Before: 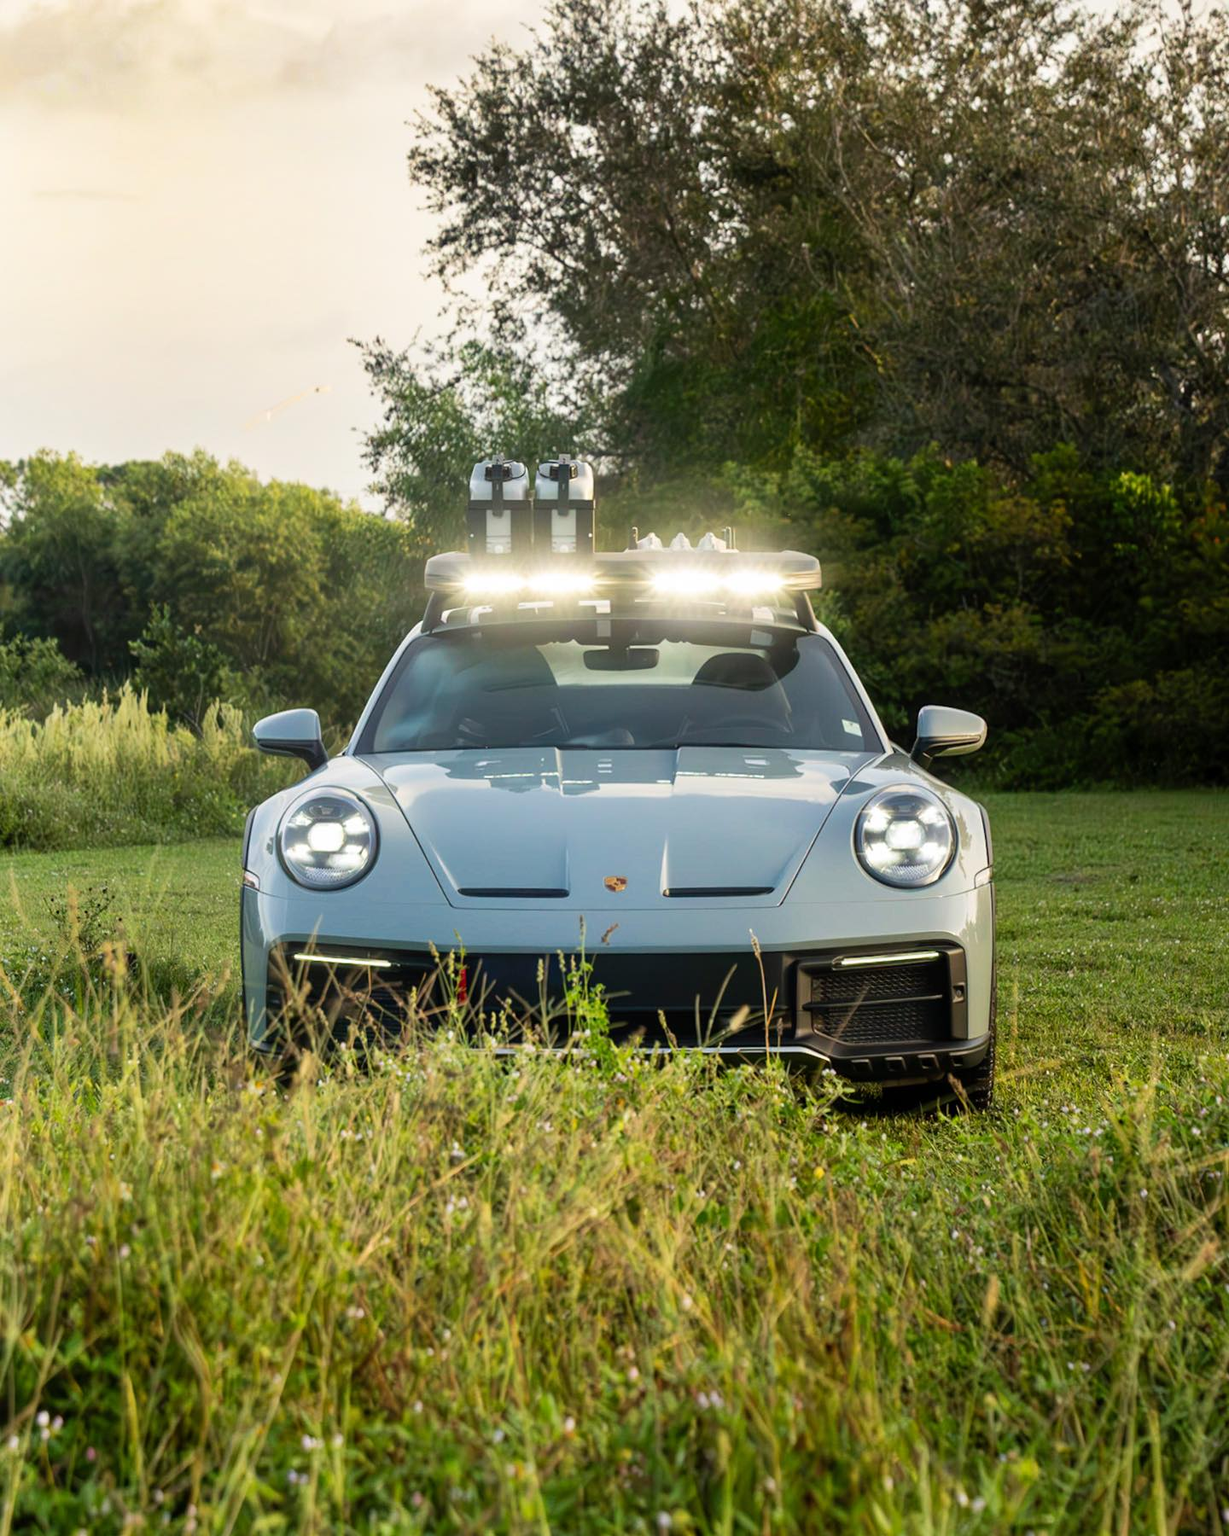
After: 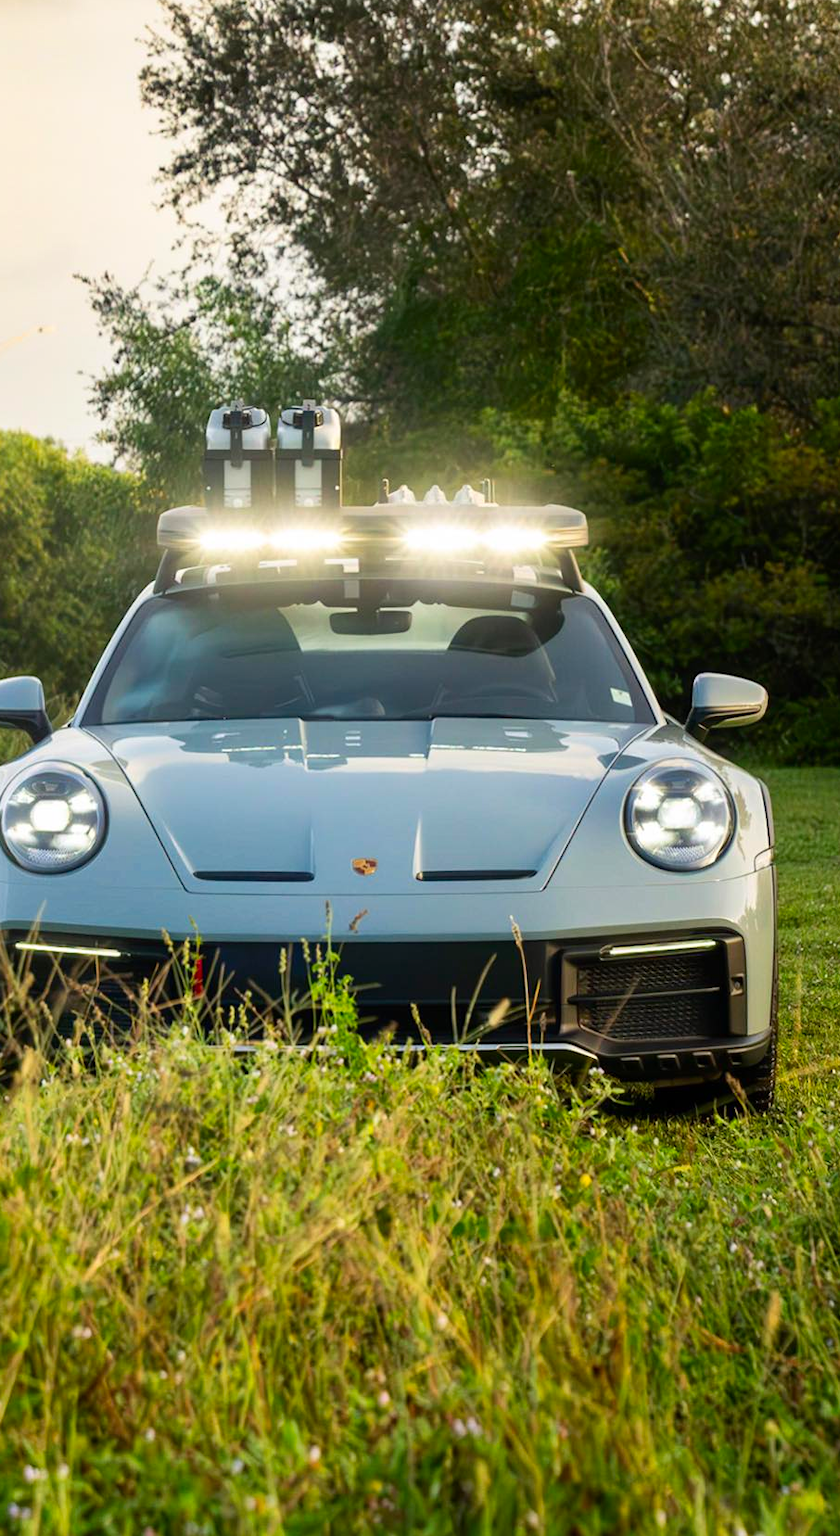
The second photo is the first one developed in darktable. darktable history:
crop and rotate: left 22.799%, top 5.635%, right 14.175%, bottom 2.267%
contrast brightness saturation: contrast 0.079, saturation 0.204
